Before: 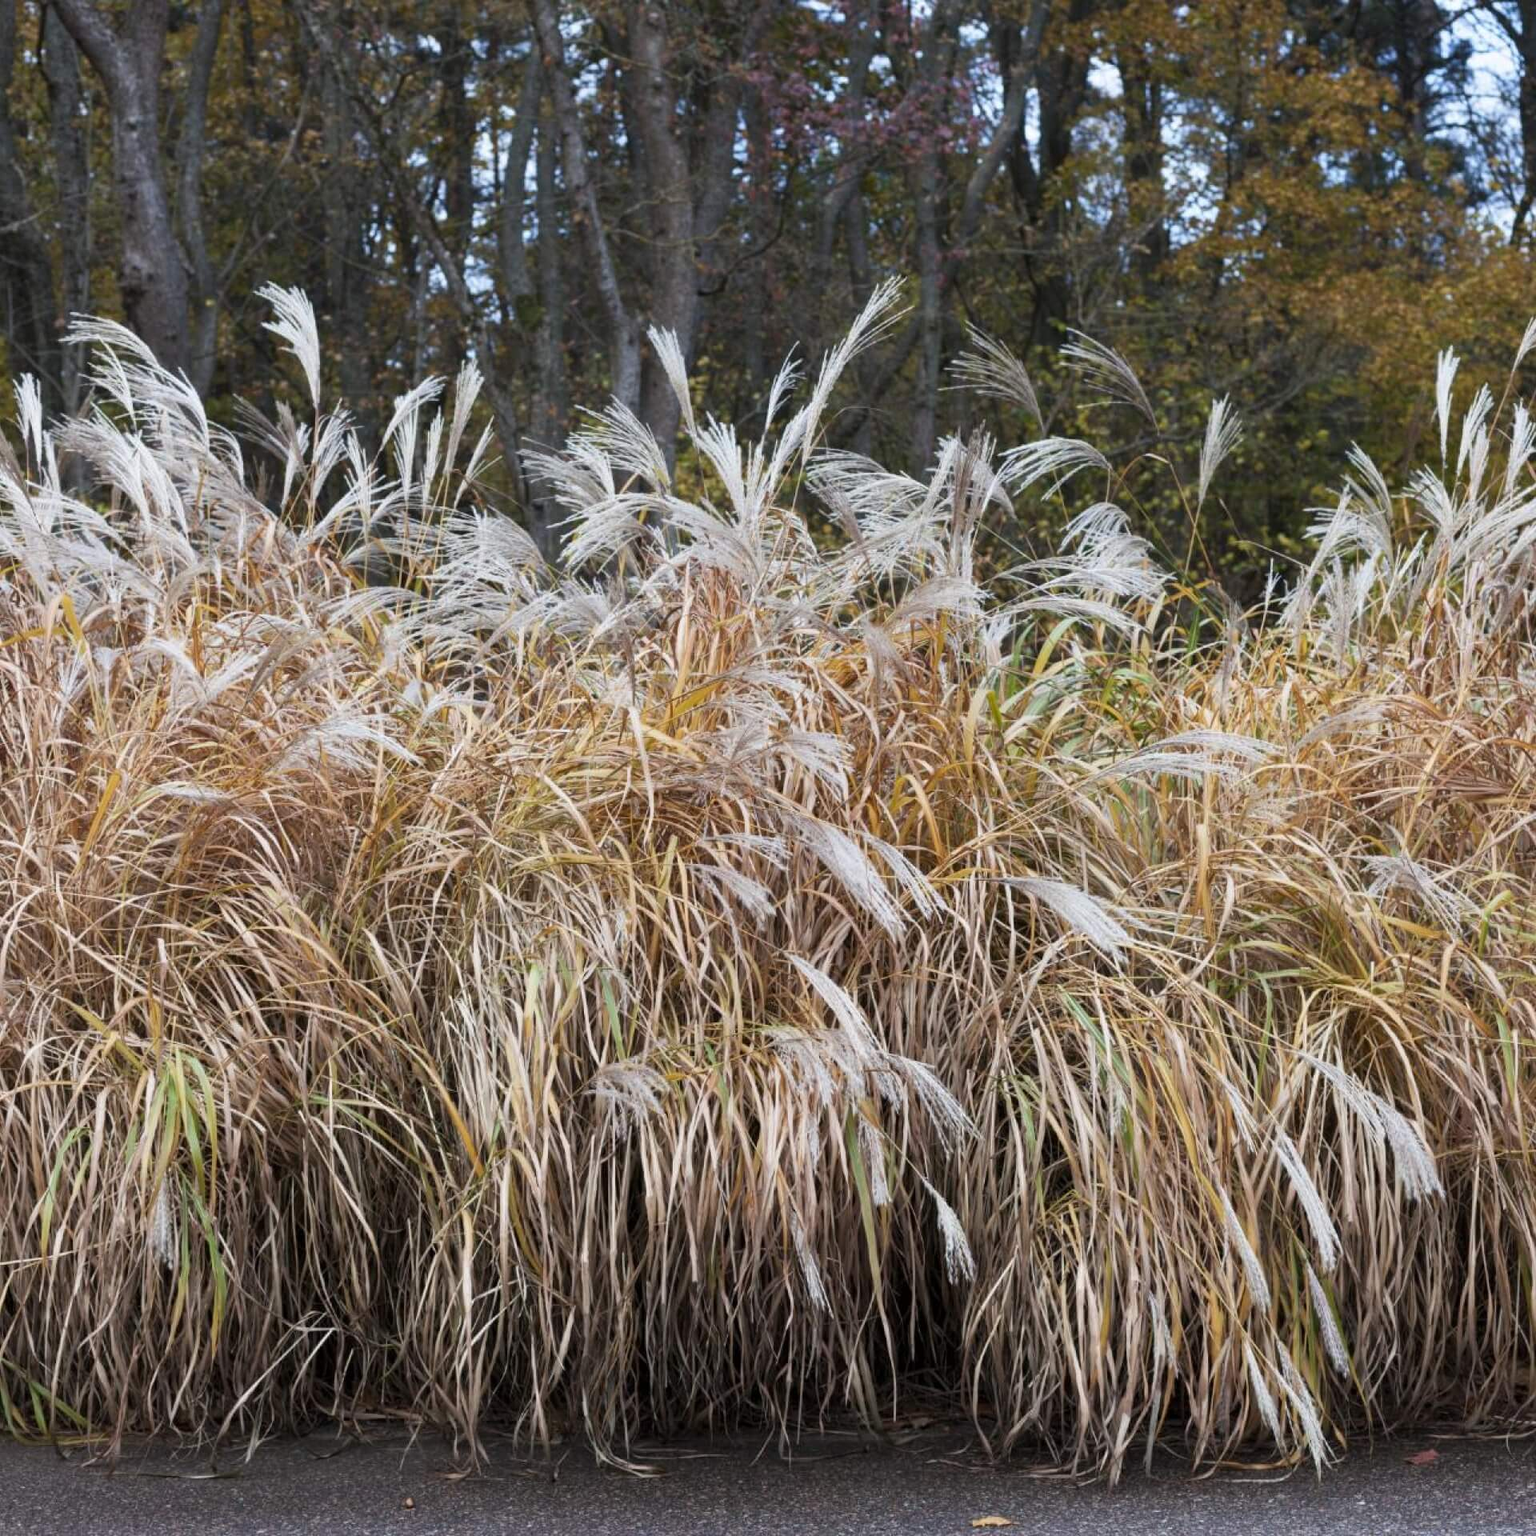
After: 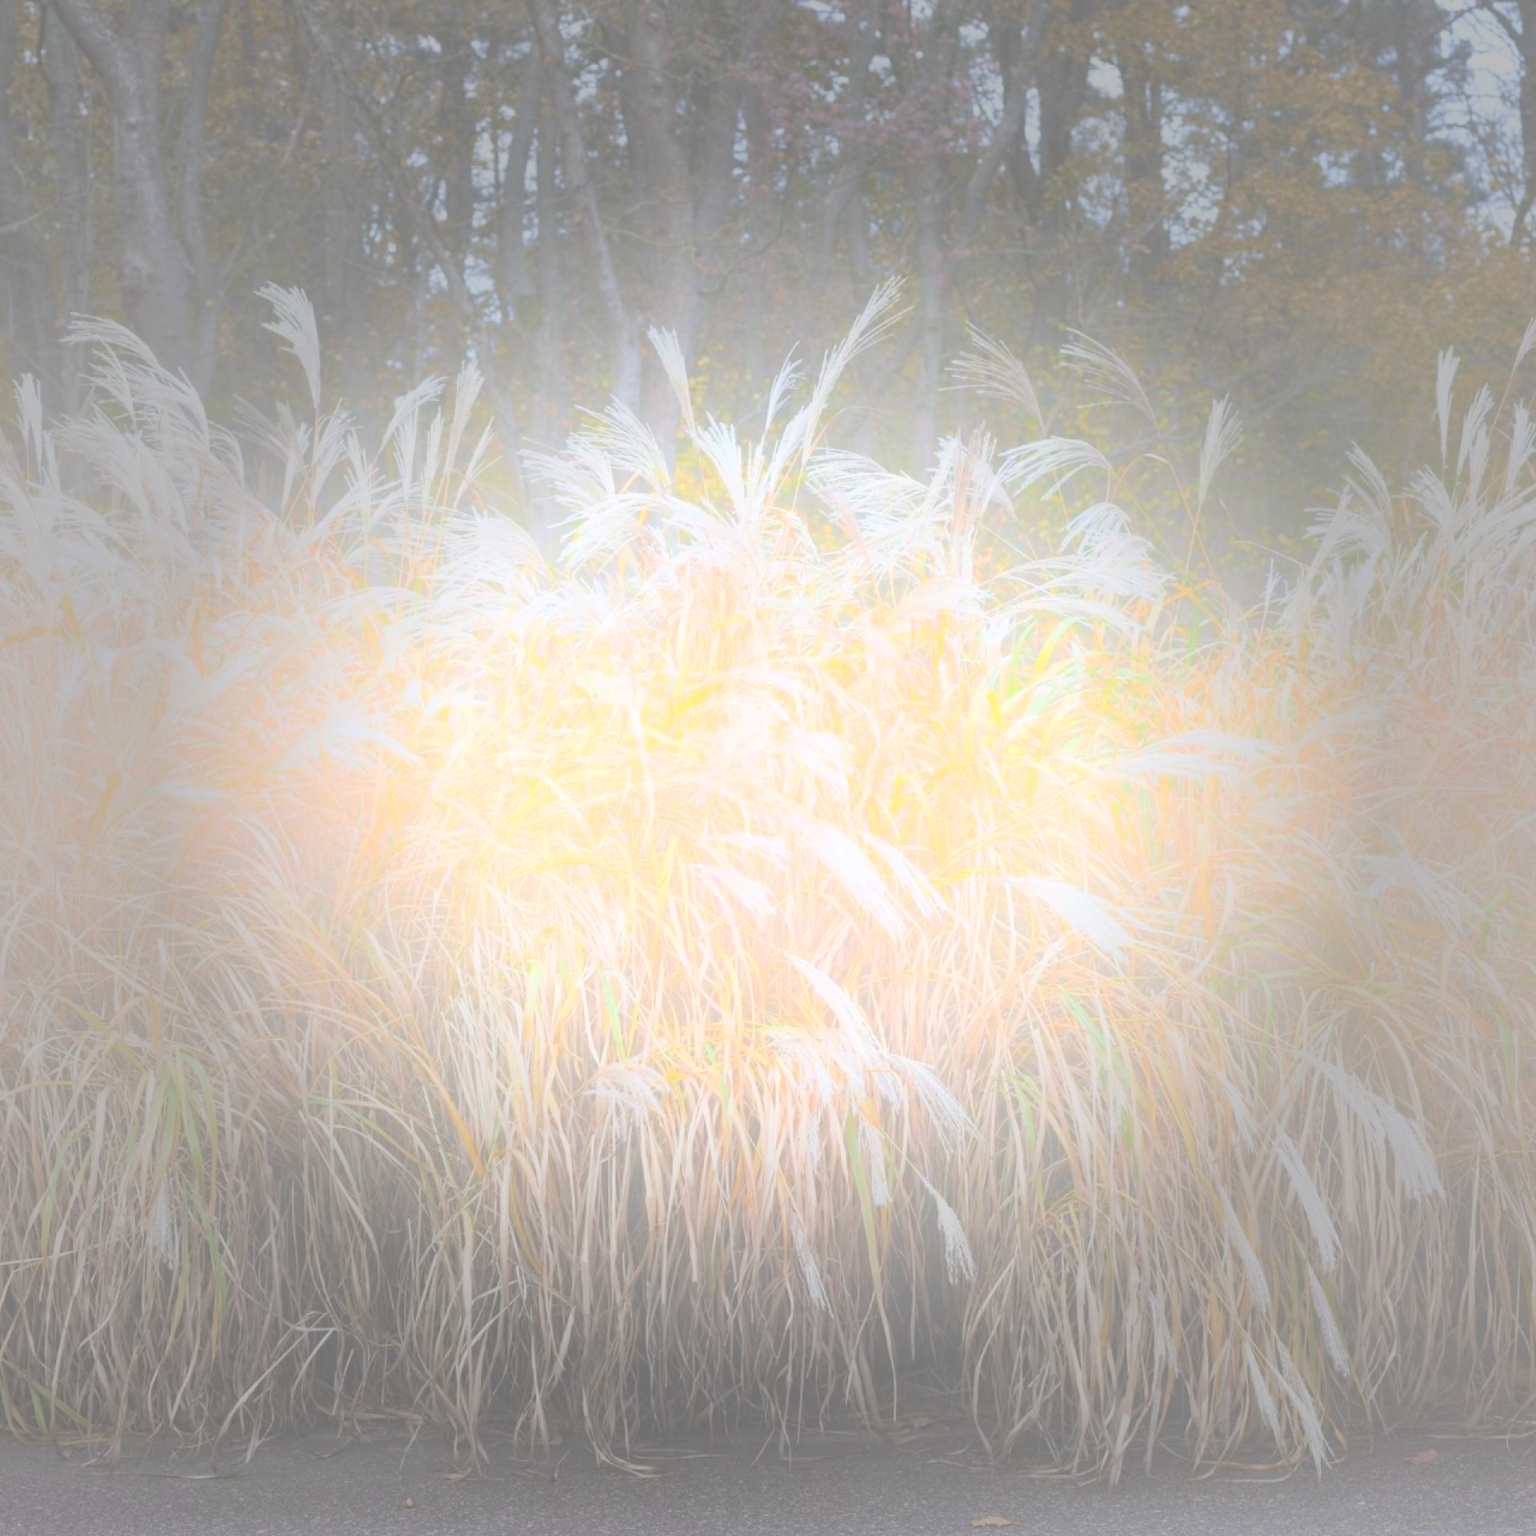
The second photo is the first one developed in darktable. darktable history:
vignetting: fall-off start 40%, fall-off radius 40%
contrast brightness saturation: contrast 0.07
bloom: size 85%, threshold 5%, strength 85%
